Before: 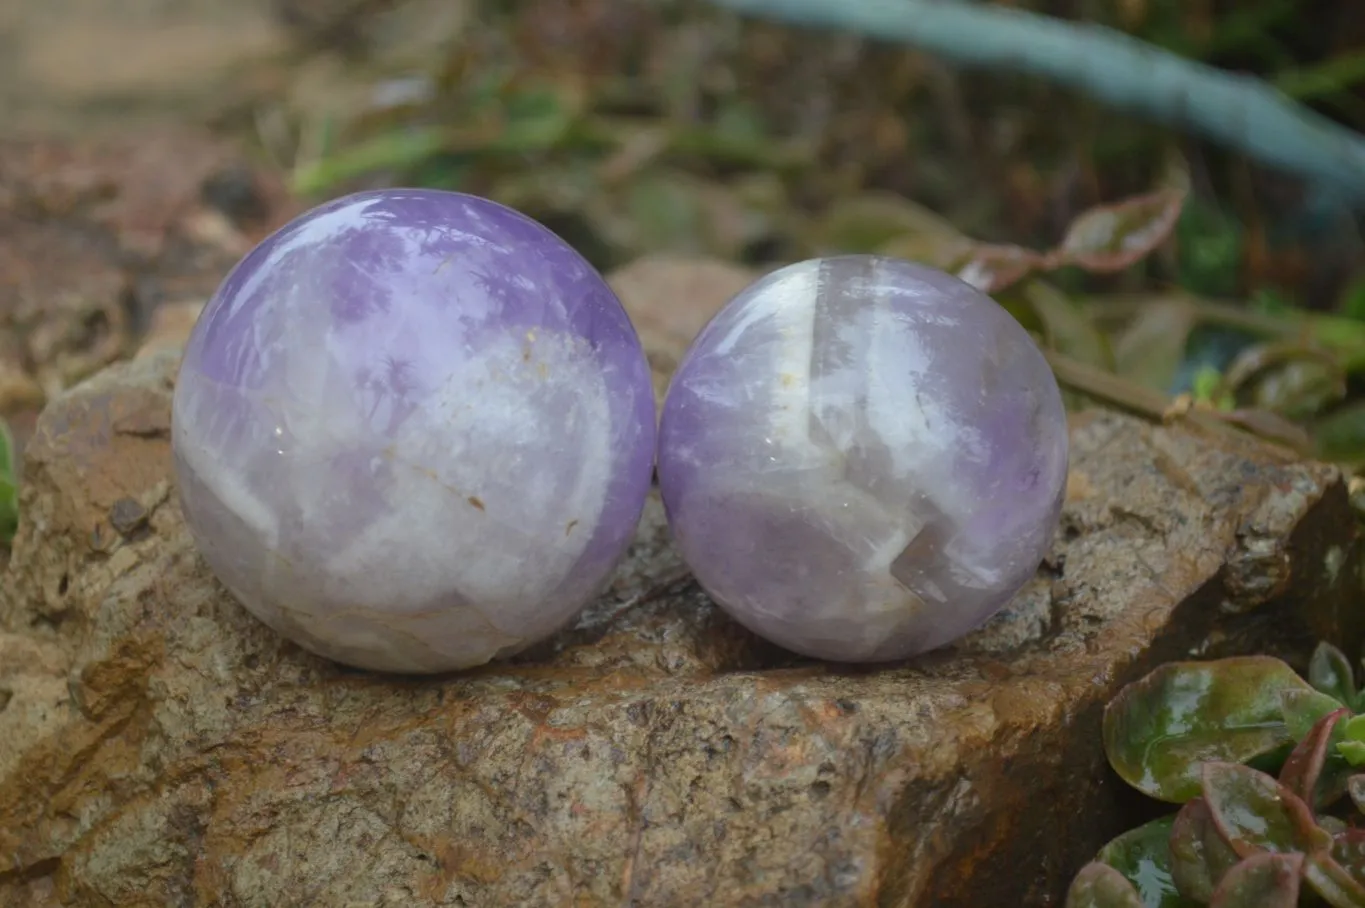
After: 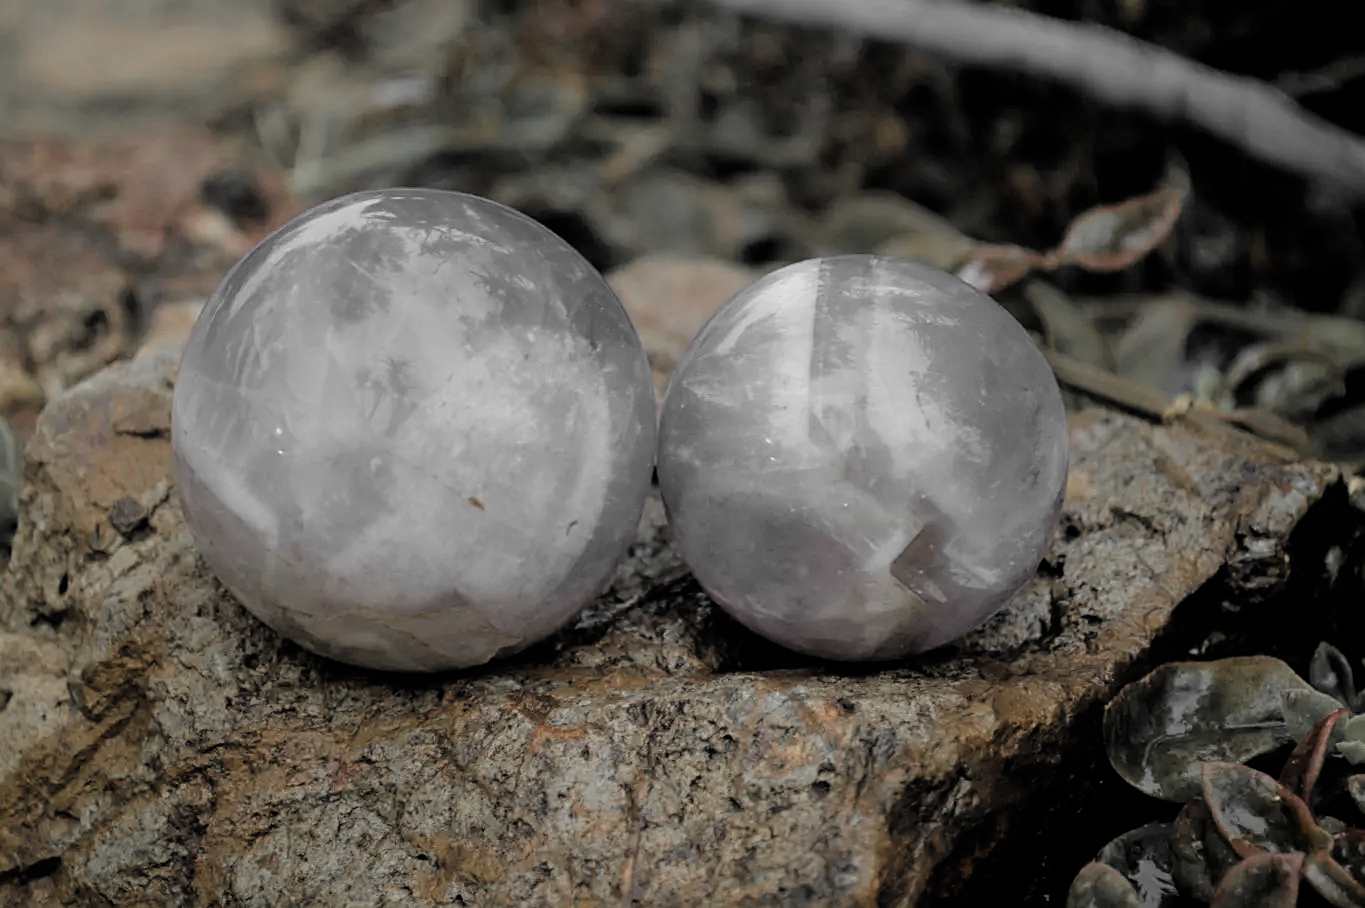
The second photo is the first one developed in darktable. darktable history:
filmic rgb: black relative exposure -3.73 EV, white relative exposure 2.77 EV, dynamic range scaling -5.91%, hardness 3.05, add noise in highlights 0.002, color science v3 (2019), use custom middle-gray values true, contrast in highlights soft
sharpen: on, module defaults
color zones: curves: ch0 [(0, 0.447) (0.184, 0.543) (0.323, 0.476) (0.429, 0.445) (0.571, 0.443) (0.714, 0.451) (0.857, 0.452) (1, 0.447)]; ch1 [(0, 0.464) (0.176, 0.46) (0.287, 0.177) (0.429, 0.002) (0.571, 0) (0.714, 0) (0.857, 0) (1, 0.464)]
